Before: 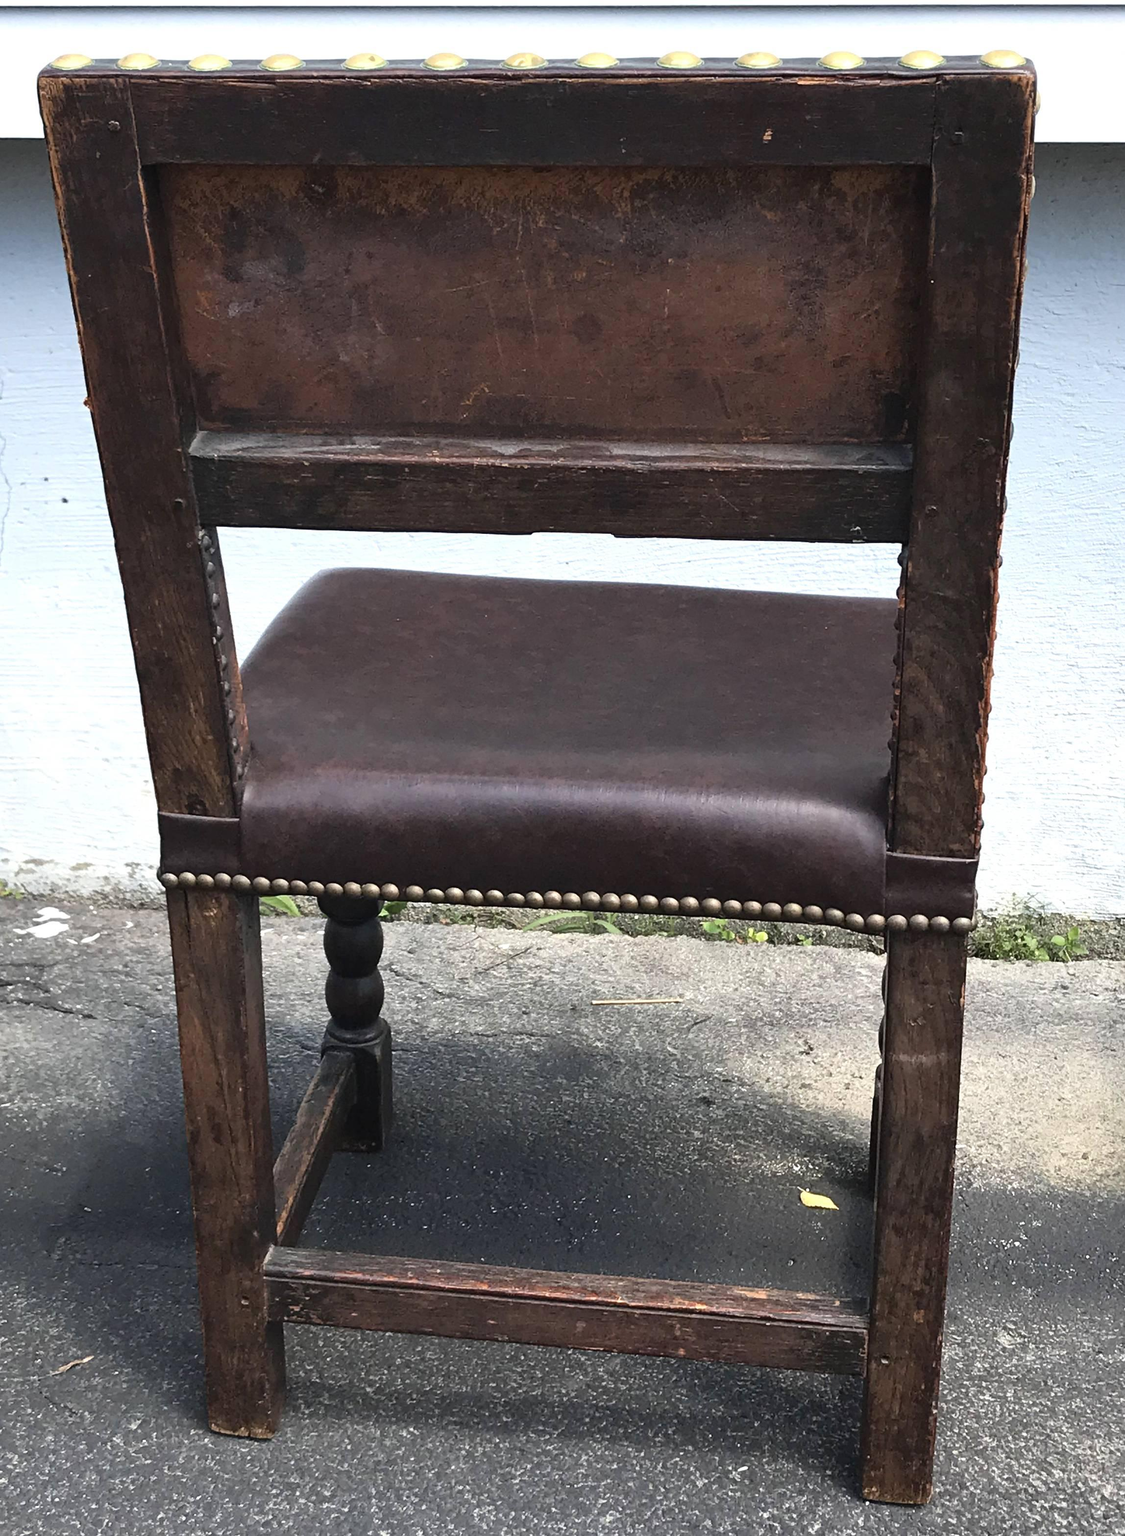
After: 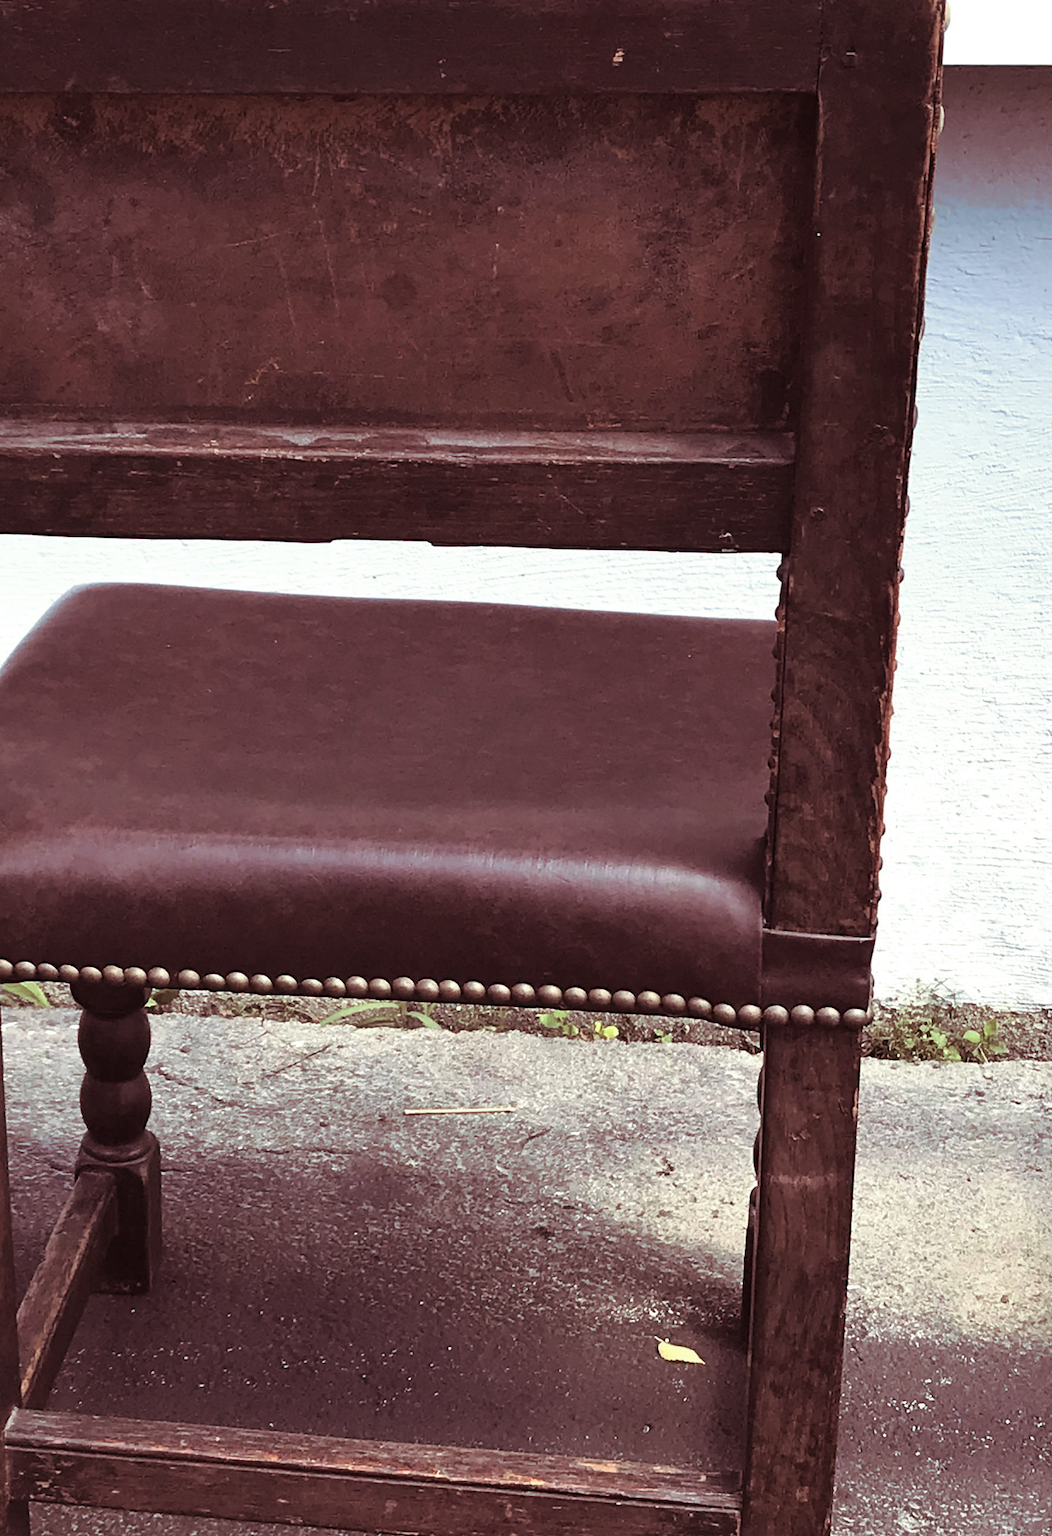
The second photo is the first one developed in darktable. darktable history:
crop: left 23.095%, top 5.827%, bottom 11.854%
split-toning: on, module defaults
shadows and highlights: shadows 20.55, highlights -20.99, soften with gaussian
